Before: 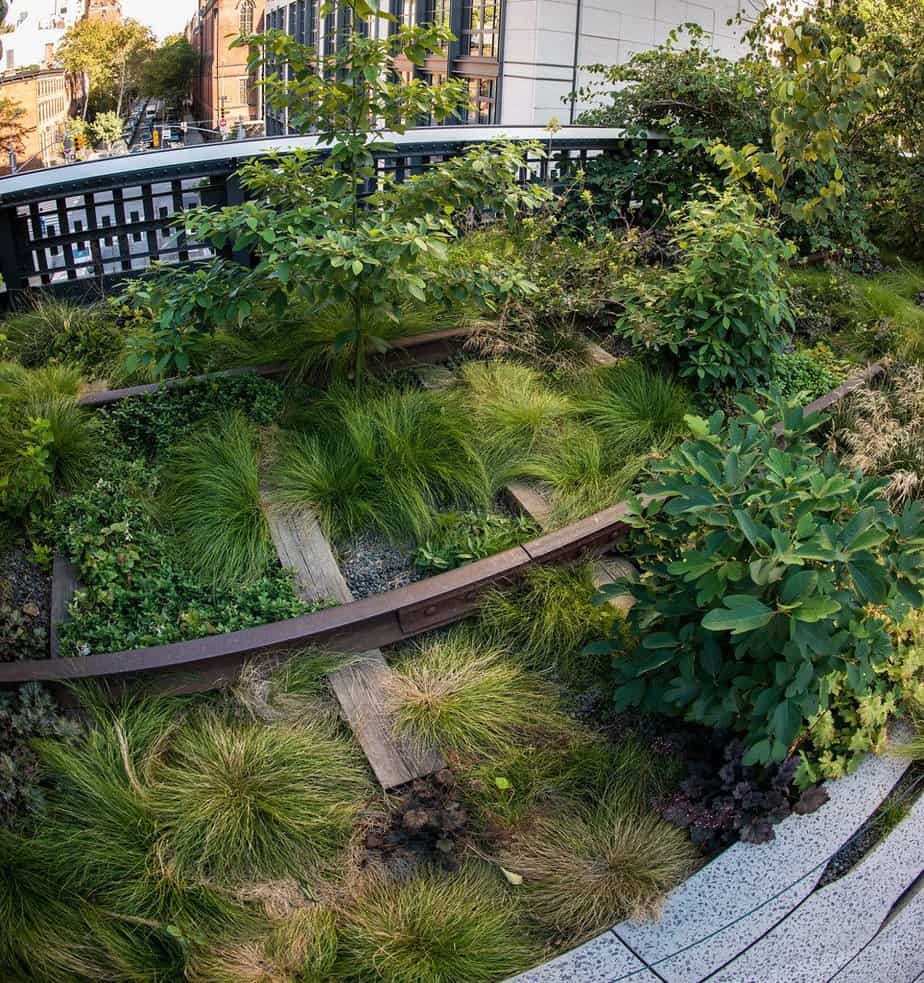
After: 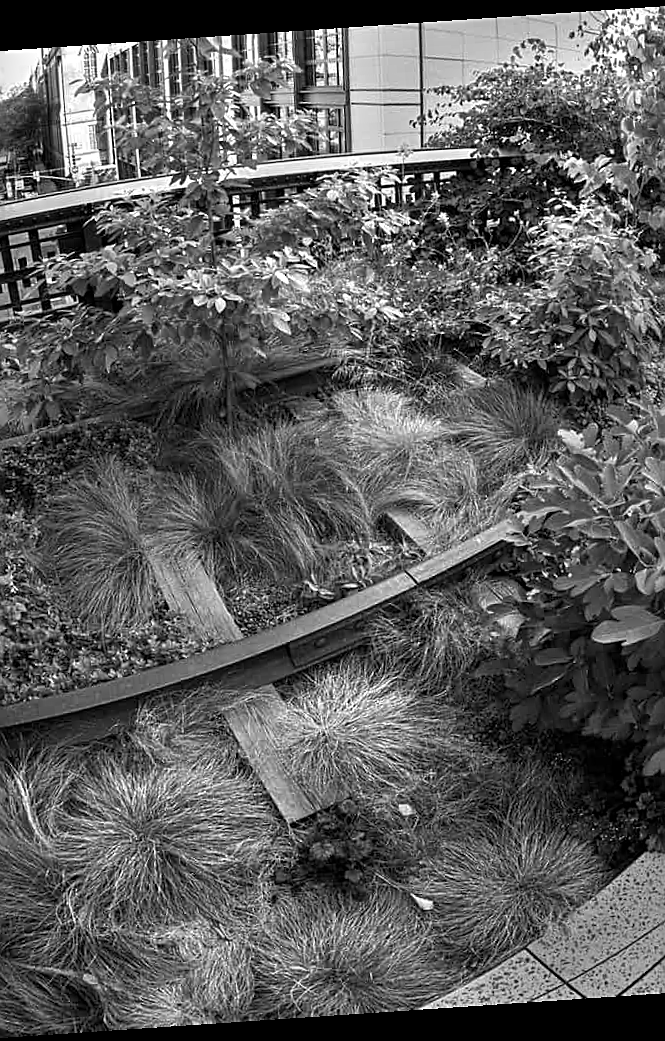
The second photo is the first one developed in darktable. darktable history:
crop and rotate: left 15.754%, right 17.579%
sharpen: on, module defaults
rotate and perspective: rotation -4.2°, shear 0.006, automatic cropping off
color calibration: illuminant custom, x 0.261, y 0.521, temperature 7054.11 K
color balance rgb: linear chroma grading › global chroma 25%, perceptual saturation grading › global saturation 40%, perceptual saturation grading › highlights -50%, perceptual saturation grading › shadows 30%, perceptual brilliance grading › global brilliance 25%, global vibrance 60%
monochrome: a 30.25, b 92.03
white balance: red 0.974, blue 1.044
exposure: compensate highlight preservation false
